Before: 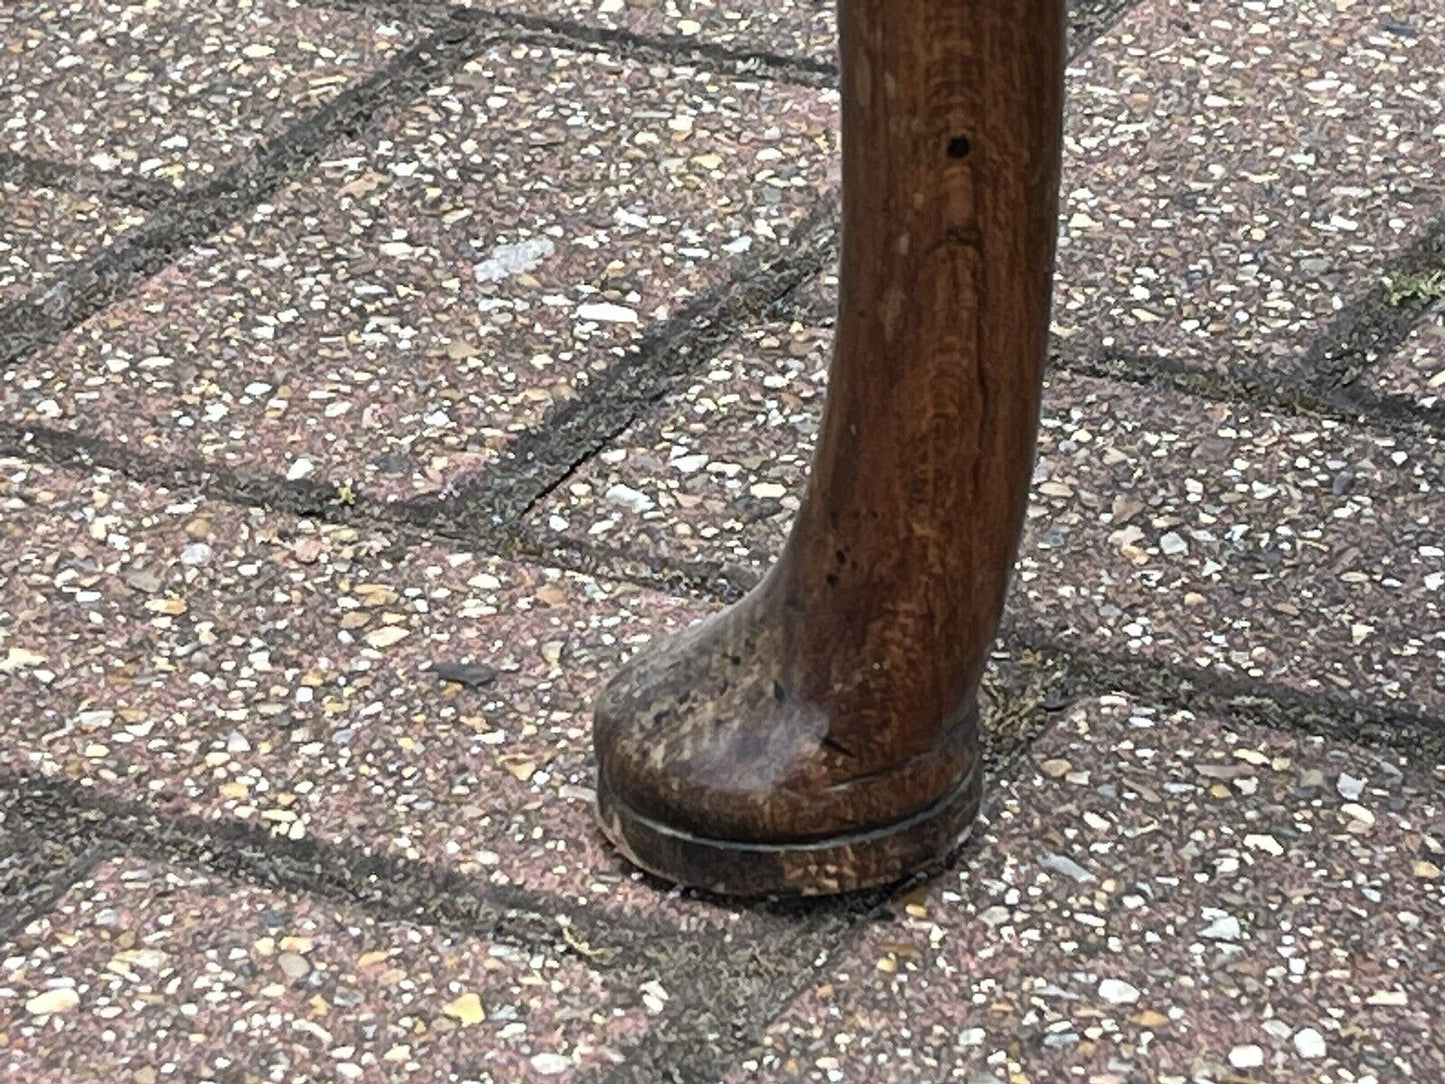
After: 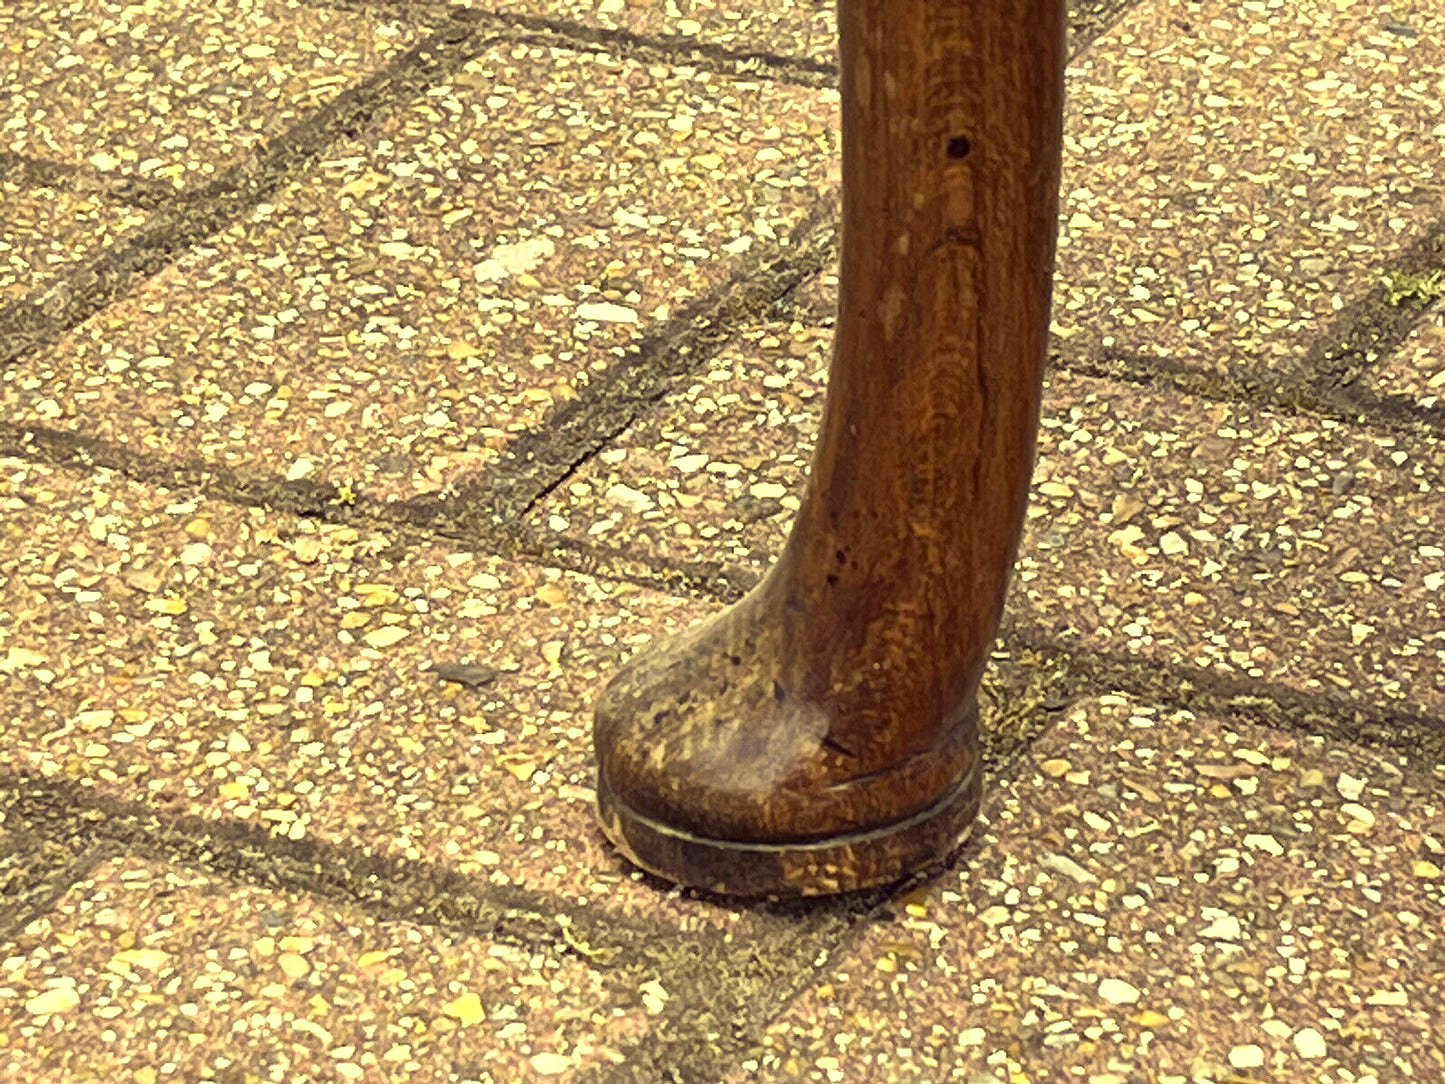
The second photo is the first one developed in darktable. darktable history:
exposure: exposure 0.6 EV, compensate highlight preservation false
color correction: highlights a* -0.482, highlights b* 40, shadows a* 9.8, shadows b* -0.161
